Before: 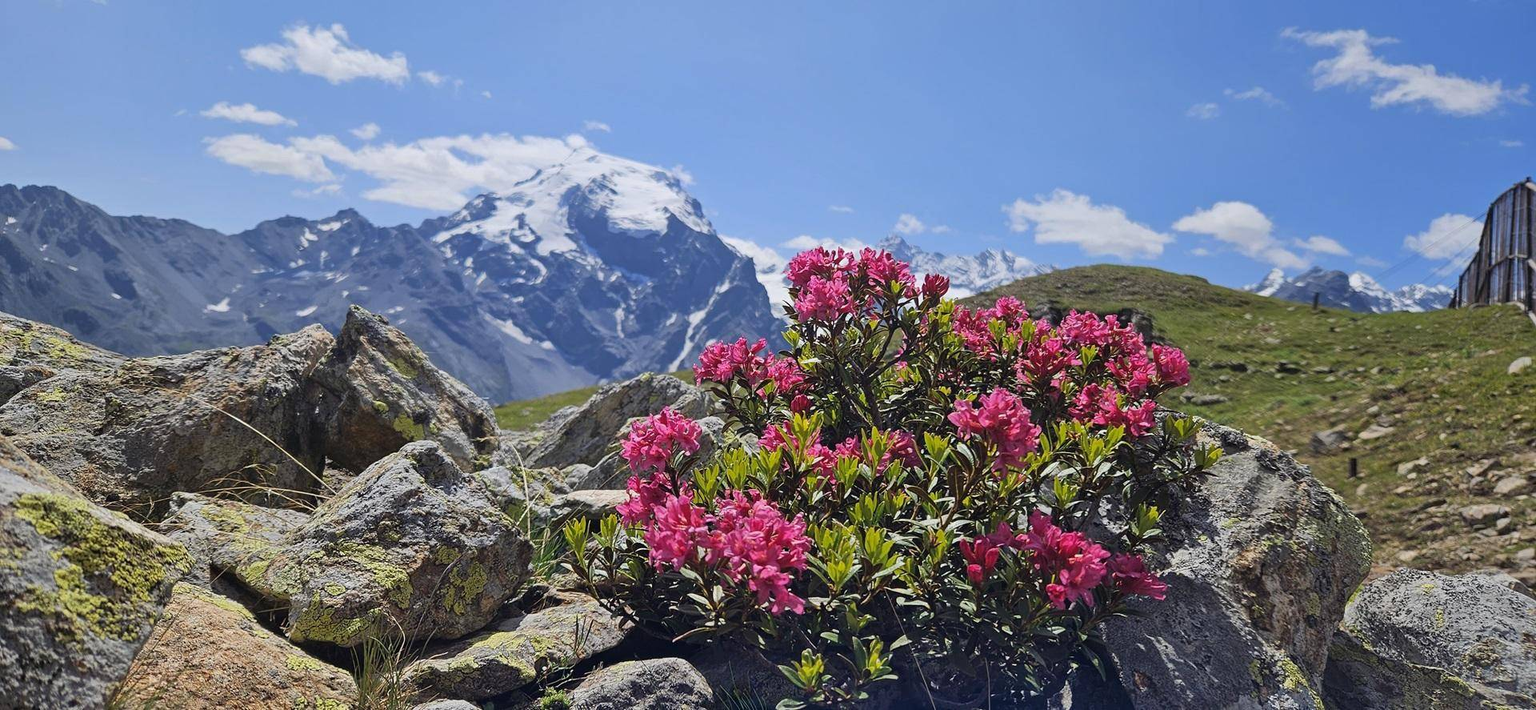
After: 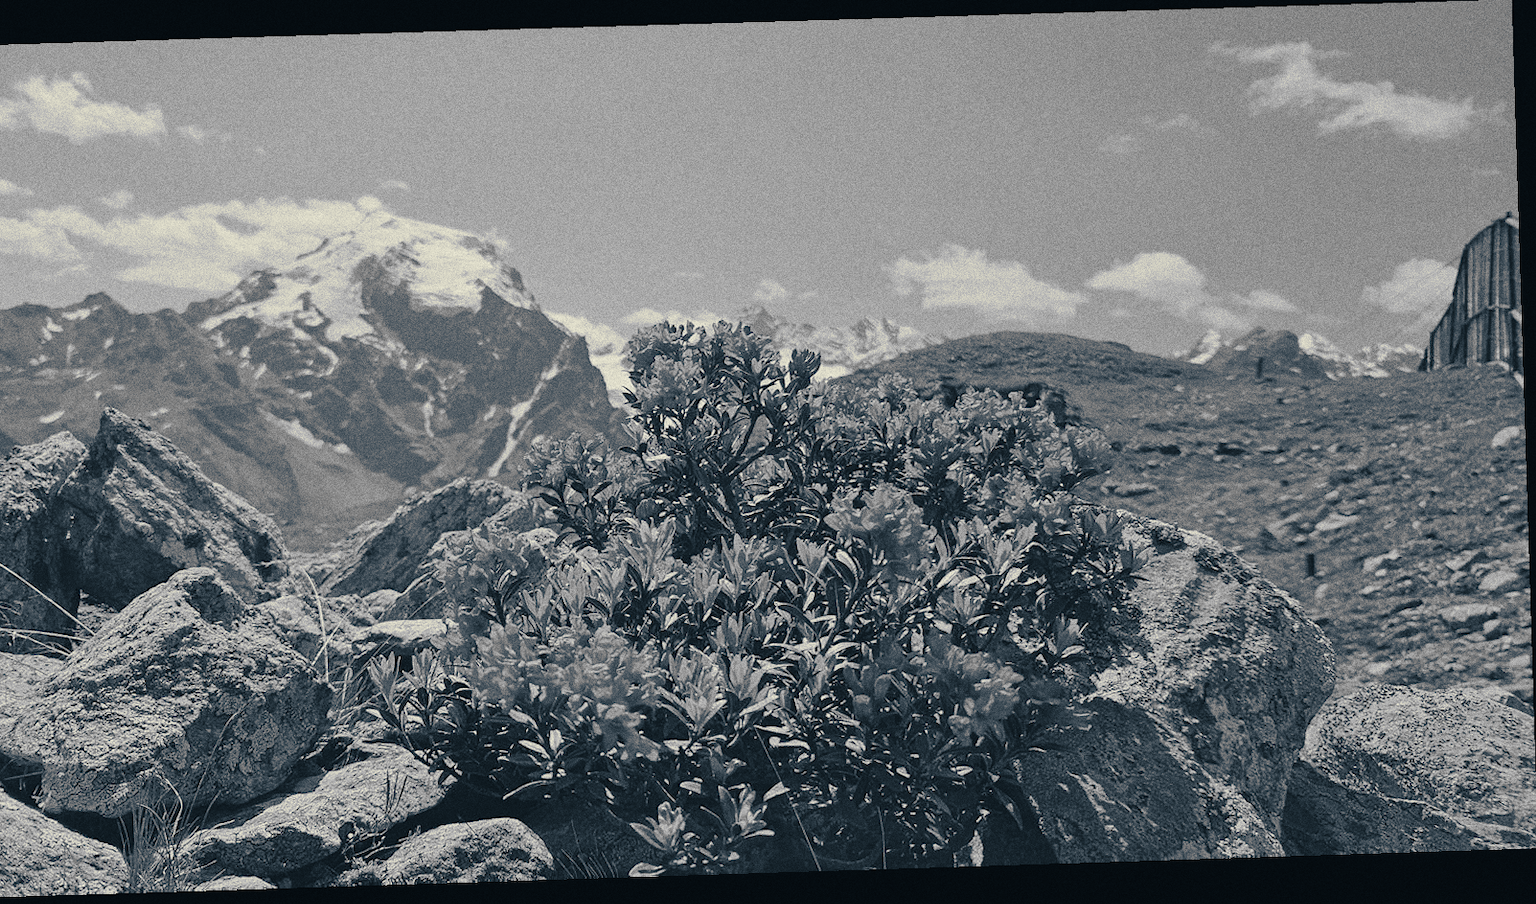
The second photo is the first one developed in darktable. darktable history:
split-toning: shadows › hue 216°, shadows › saturation 1, highlights › hue 57.6°, balance -33.4
grain: coarseness 0.09 ISO, strength 40%
color balance rgb: shadows lift › luminance 1%, shadows lift › chroma 0.2%, shadows lift › hue 20°, power › luminance 1%, power › chroma 0.4%, power › hue 34°, highlights gain › luminance 0.8%, highlights gain › chroma 0.4%, highlights gain › hue 44°, global offset › chroma 0.4%, global offset › hue 34°, white fulcrum 0.08 EV, linear chroma grading › shadows -7%, linear chroma grading › highlights -7%, linear chroma grading › global chroma -10%, linear chroma grading › mid-tones -8%, perceptual saturation grading › global saturation -28%, perceptual saturation grading › highlights -20%, perceptual saturation grading › mid-tones -24%, perceptual saturation grading › shadows -24%, perceptual brilliance grading › global brilliance -1%, perceptual brilliance grading › highlights -1%, perceptual brilliance grading › mid-tones -1%, perceptual brilliance grading › shadows -1%, global vibrance -17%, contrast -6%
rotate and perspective: rotation -1.77°, lens shift (horizontal) 0.004, automatic cropping off
tone curve: curves: ch0 [(0, 0.012) (0.036, 0.035) (0.274, 0.288) (0.504, 0.536) (0.844, 0.84) (1, 0.983)]; ch1 [(0, 0) (0.389, 0.403) (0.462, 0.486) (0.499, 0.498) (0.511, 0.502) (0.536, 0.547) (0.579, 0.578) (0.626, 0.645) (0.749, 0.781) (1, 1)]; ch2 [(0, 0) (0.457, 0.486) (0.5, 0.5) (0.557, 0.561) (0.614, 0.622) (0.704, 0.732) (1, 1)], color space Lab, independent channels, preserve colors none
crop: left 17.582%, bottom 0.031%
monochrome: on, module defaults
color zones: curves: ch1 [(0, 0.831) (0.08, 0.771) (0.157, 0.268) (0.241, 0.207) (0.562, -0.005) (0.714, -0.013) (0.876, 0.01) (1, 0.831)]
